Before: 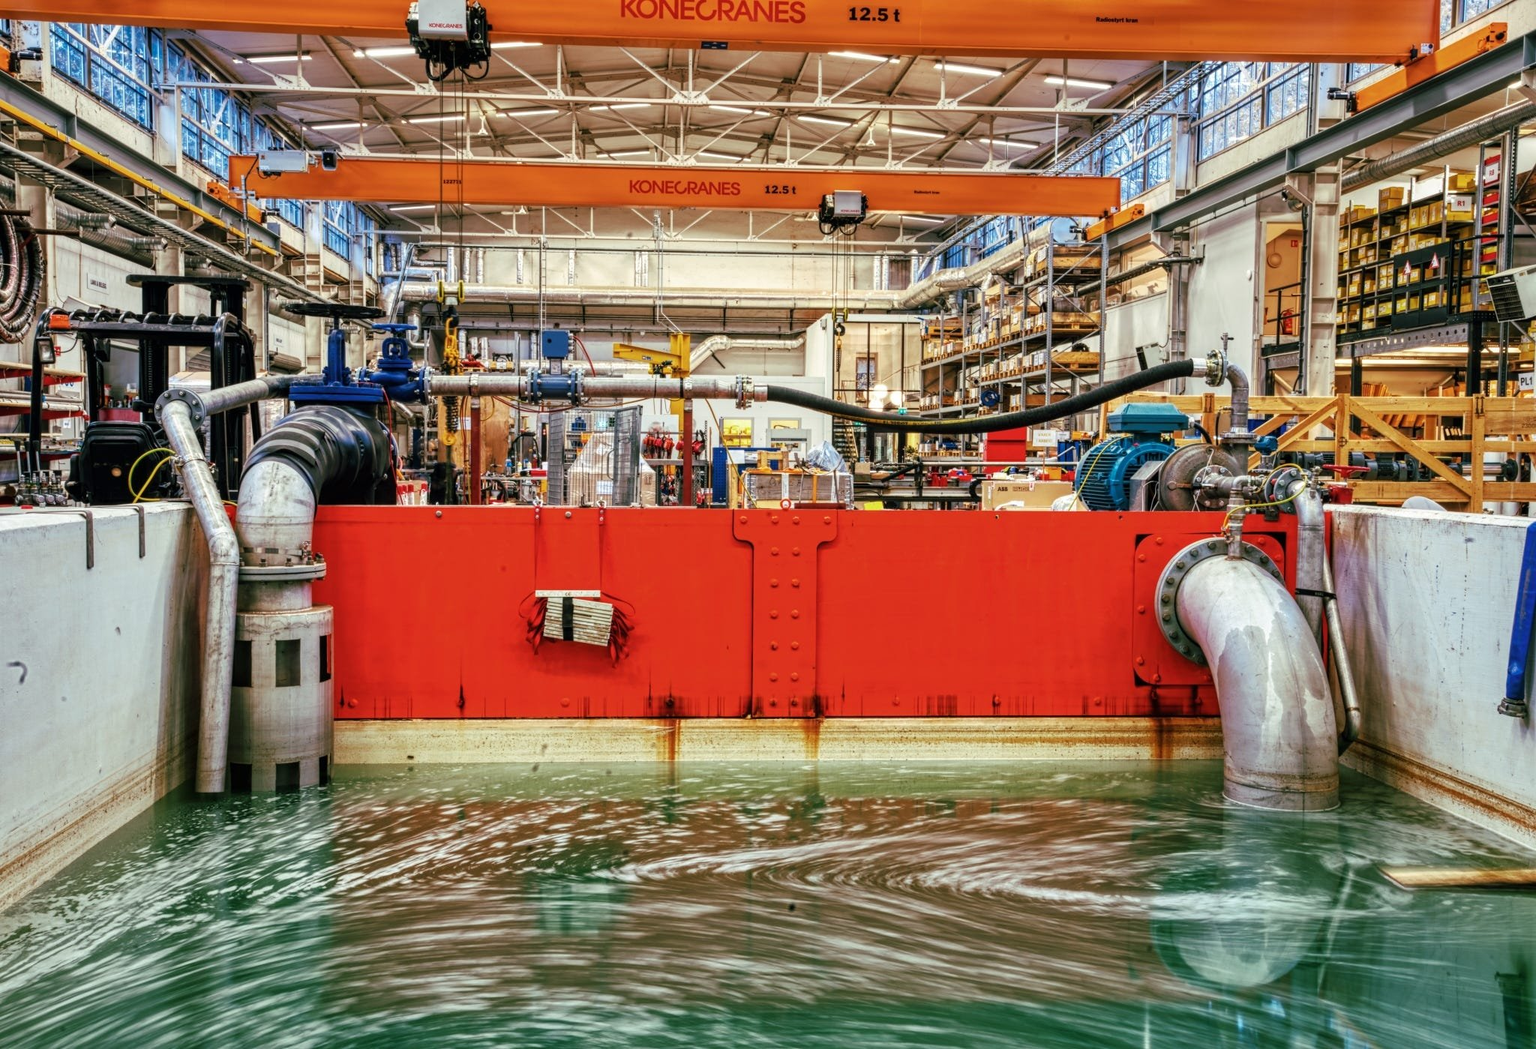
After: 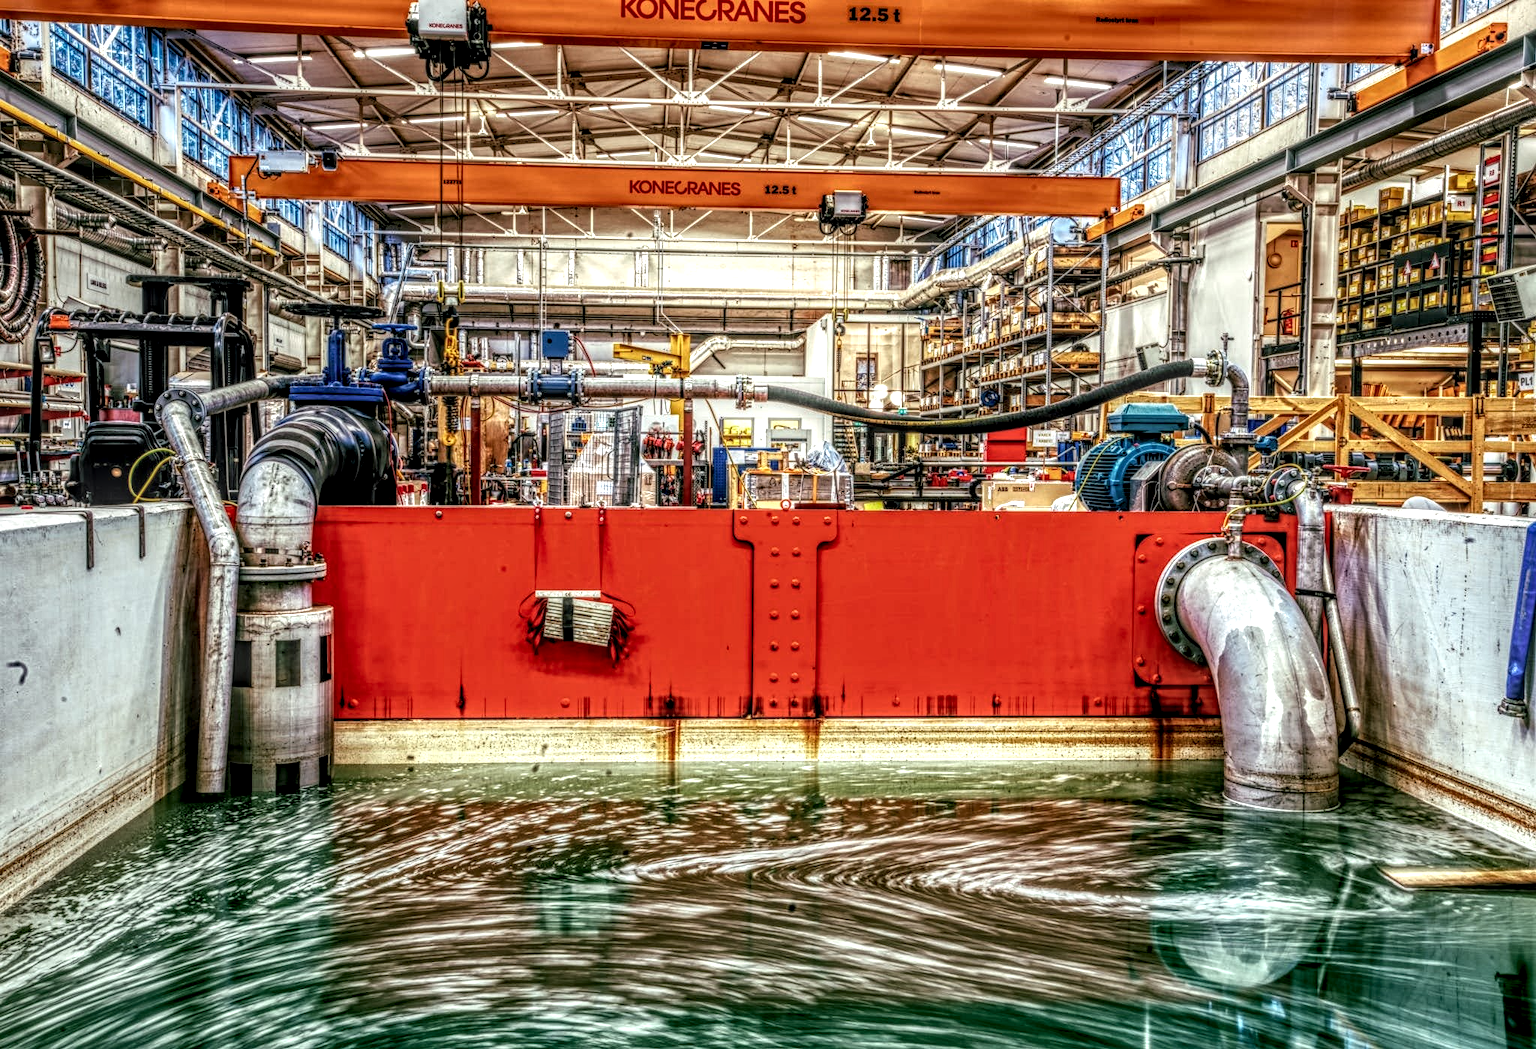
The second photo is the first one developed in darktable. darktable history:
white balance: red 1, blue 1
local contrast: highlights 0%, shadows 0%, detail 300%, midtone range 0.3
